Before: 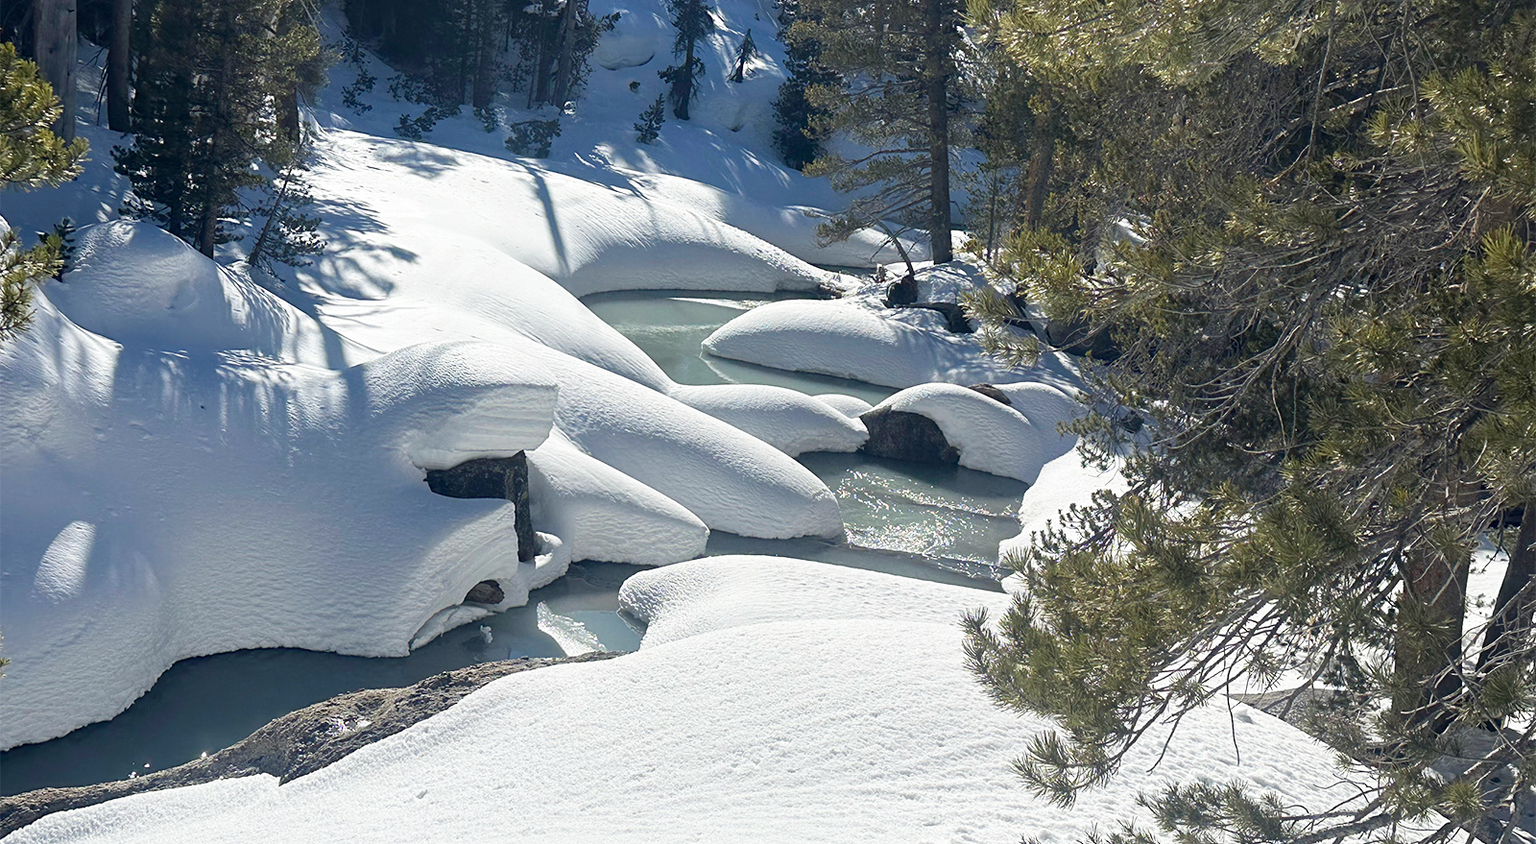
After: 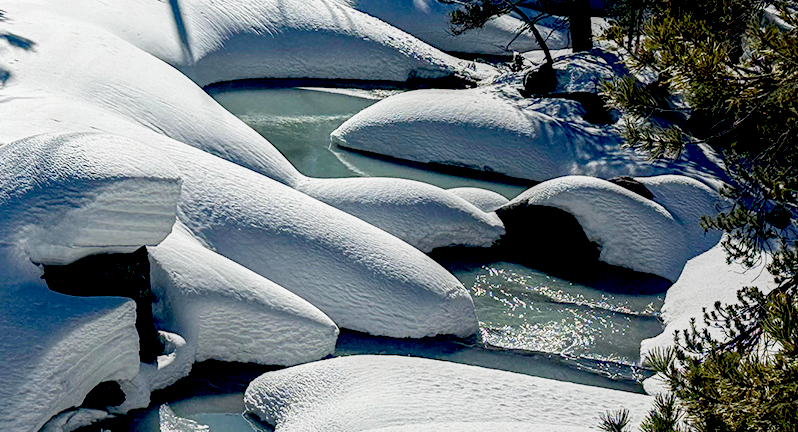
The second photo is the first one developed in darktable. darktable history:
crop: left 25.038%, top 25.447%, right 25.04%, bottom 25.044%
local contrast: on, module defaults
exposure: black level correction 0.099, exposure -0.095 EV, compensate highlight preservation false
